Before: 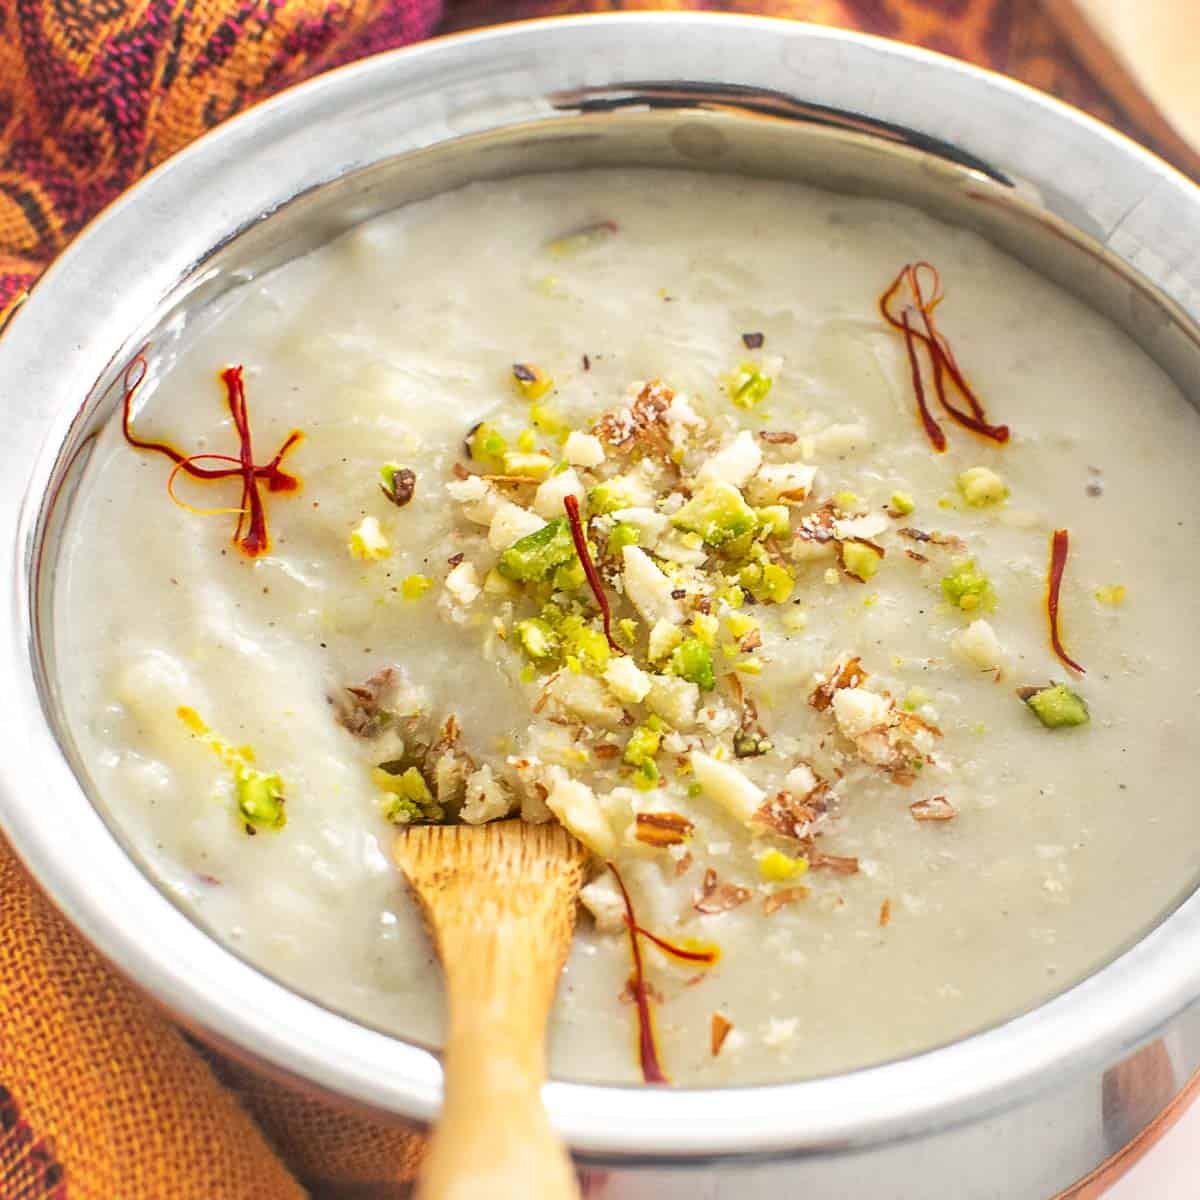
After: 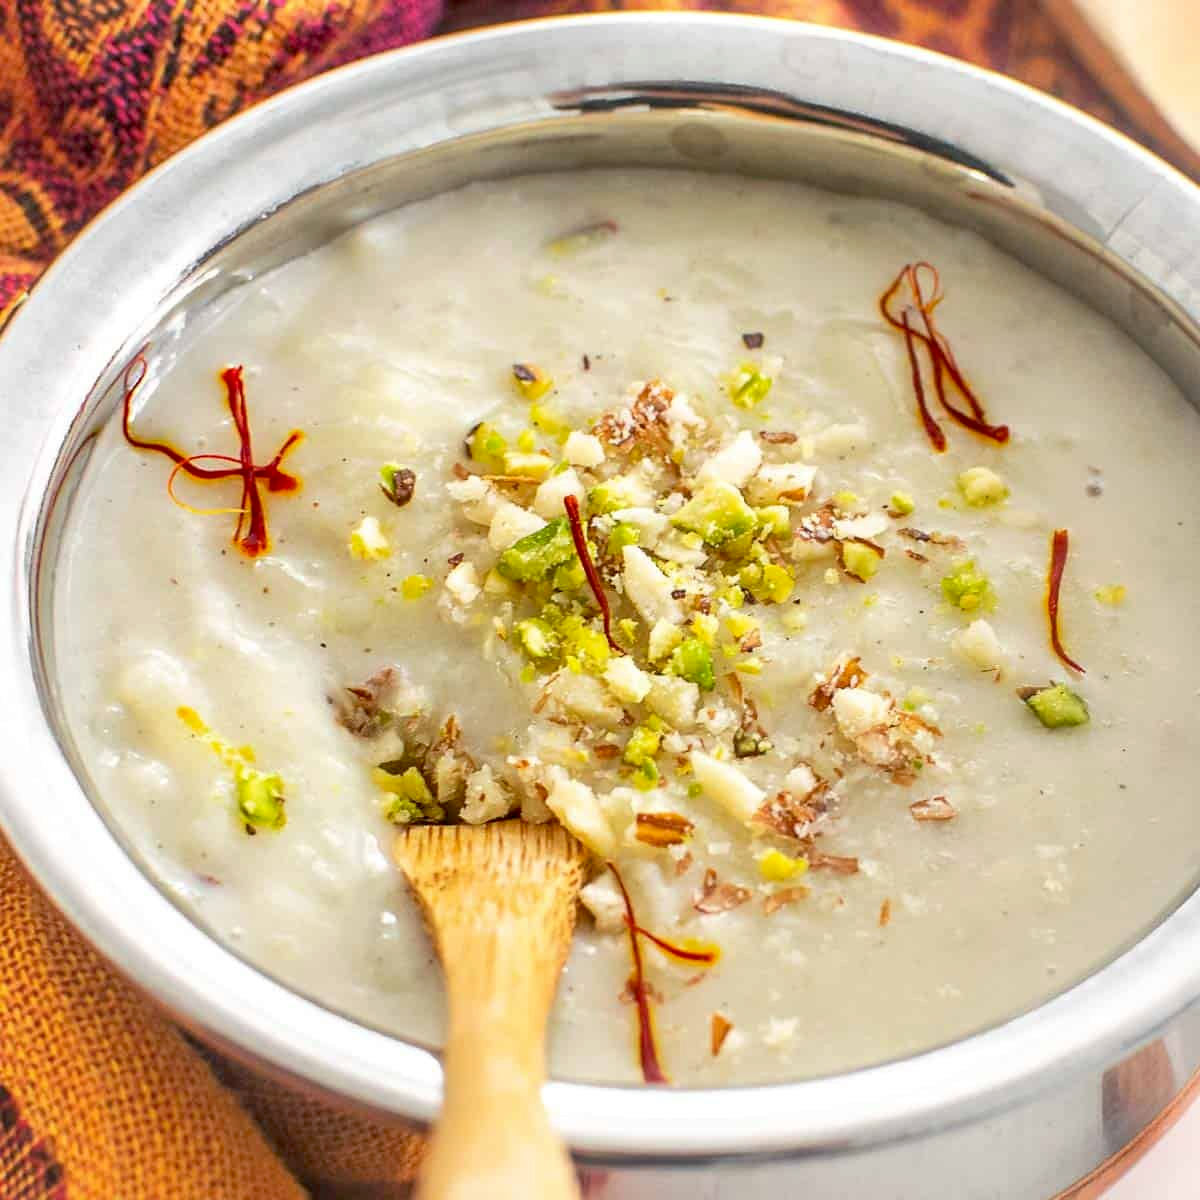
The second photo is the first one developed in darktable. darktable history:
exposure: black level correction 0.01, compensate exposure bias true, compensate highlight preservation false
